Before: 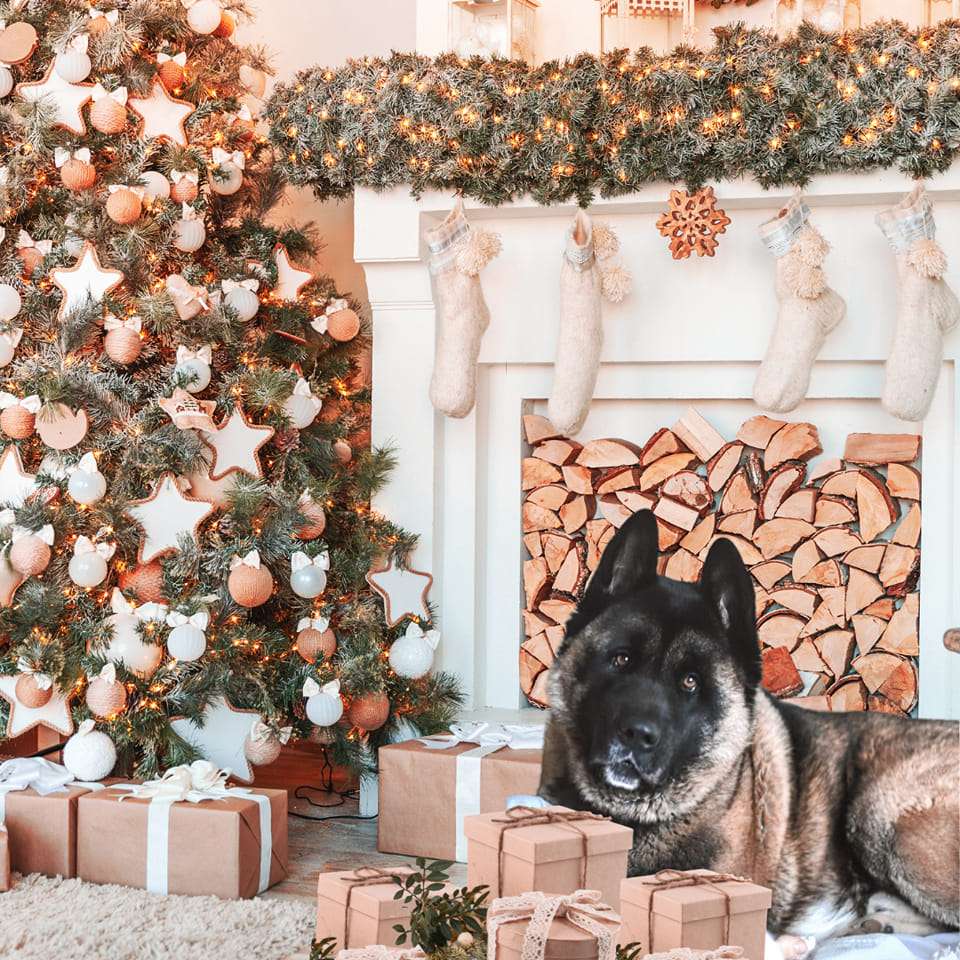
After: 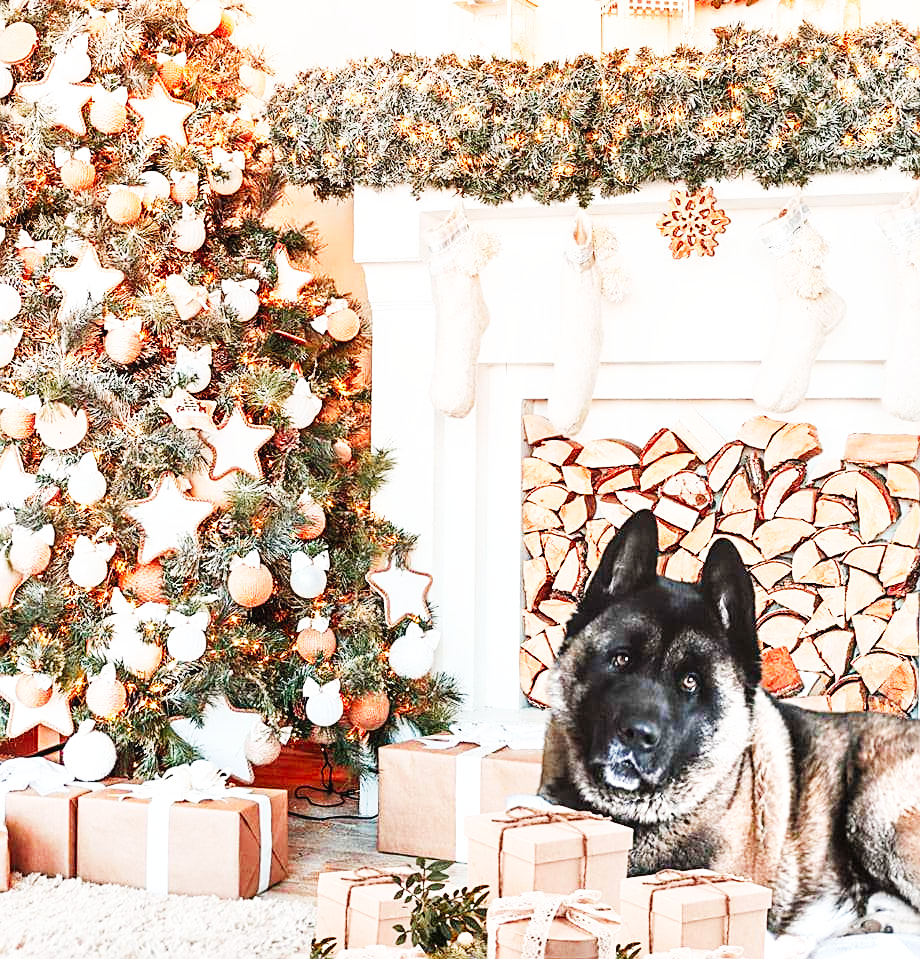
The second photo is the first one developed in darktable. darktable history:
sharpen: on, module defaults
crop: right 4.126%, bottom 0.031%
base curve: curves: ch0 [(0, 0.003) (0.001, 0.002) (0.006, 0.004) (0.02, 0.022) (0.048, 0.086) (0.094, 0.234) (0.162, 0.431) (0.258, 0.629) (0.385, 0.8) (0.548, 0.918) (0.751, 0.988) (1, 1)], preserve colors none
